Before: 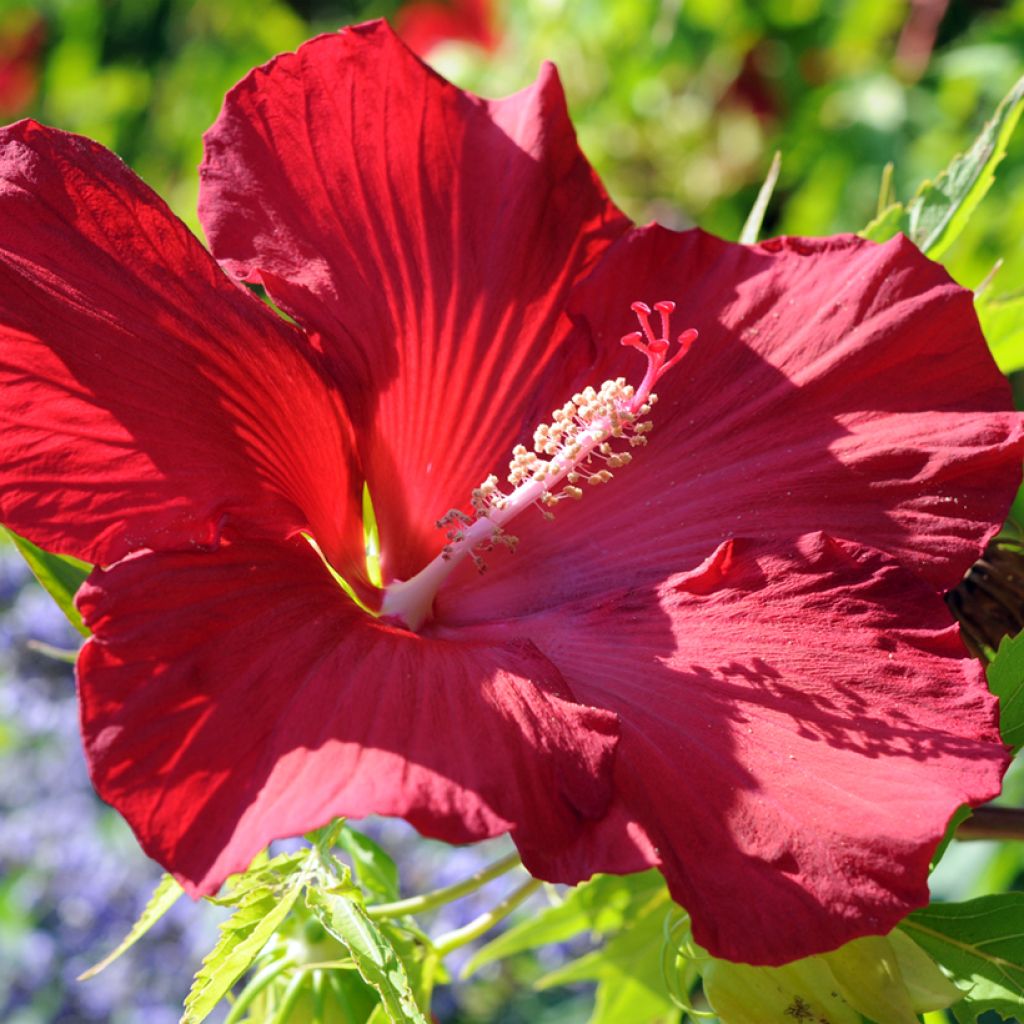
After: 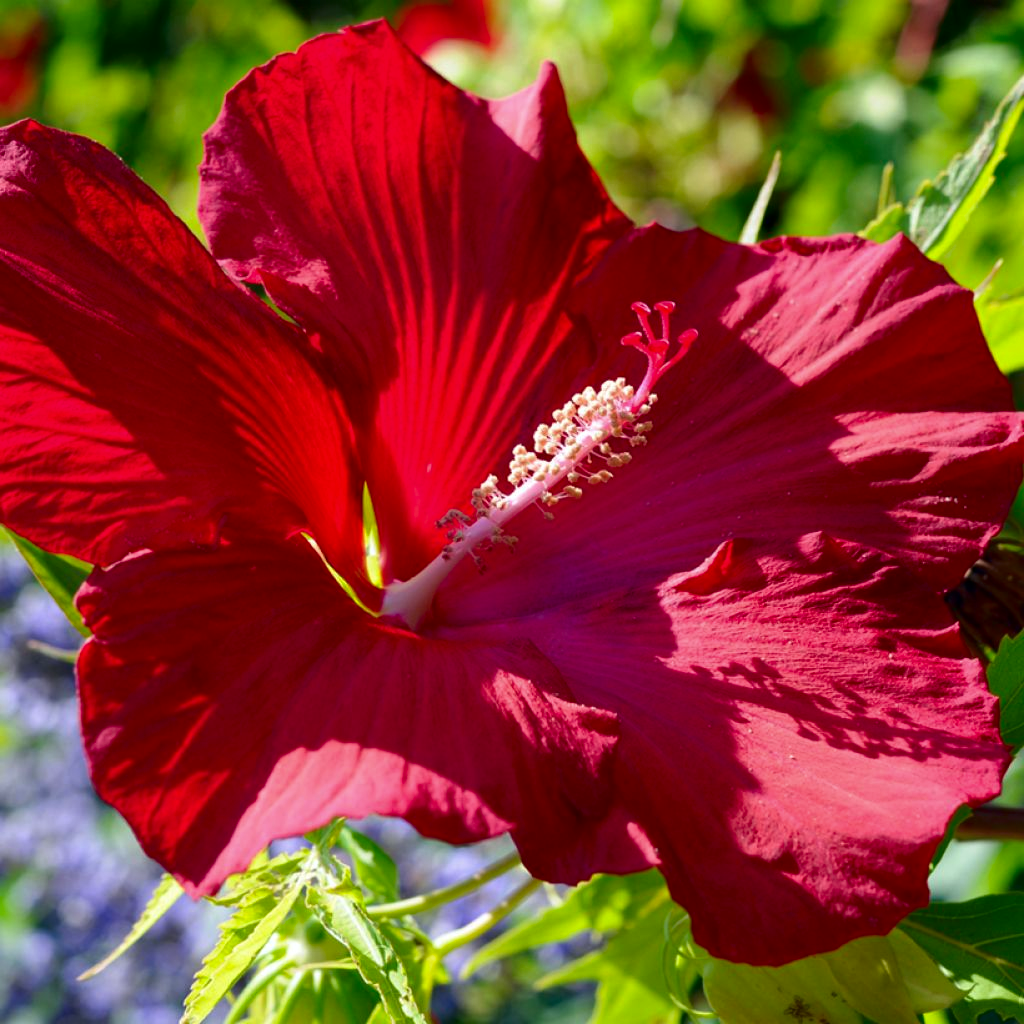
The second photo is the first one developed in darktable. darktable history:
contrast brightness saturation: contrast 0.068, brightness -0.15, saturation 0.119
